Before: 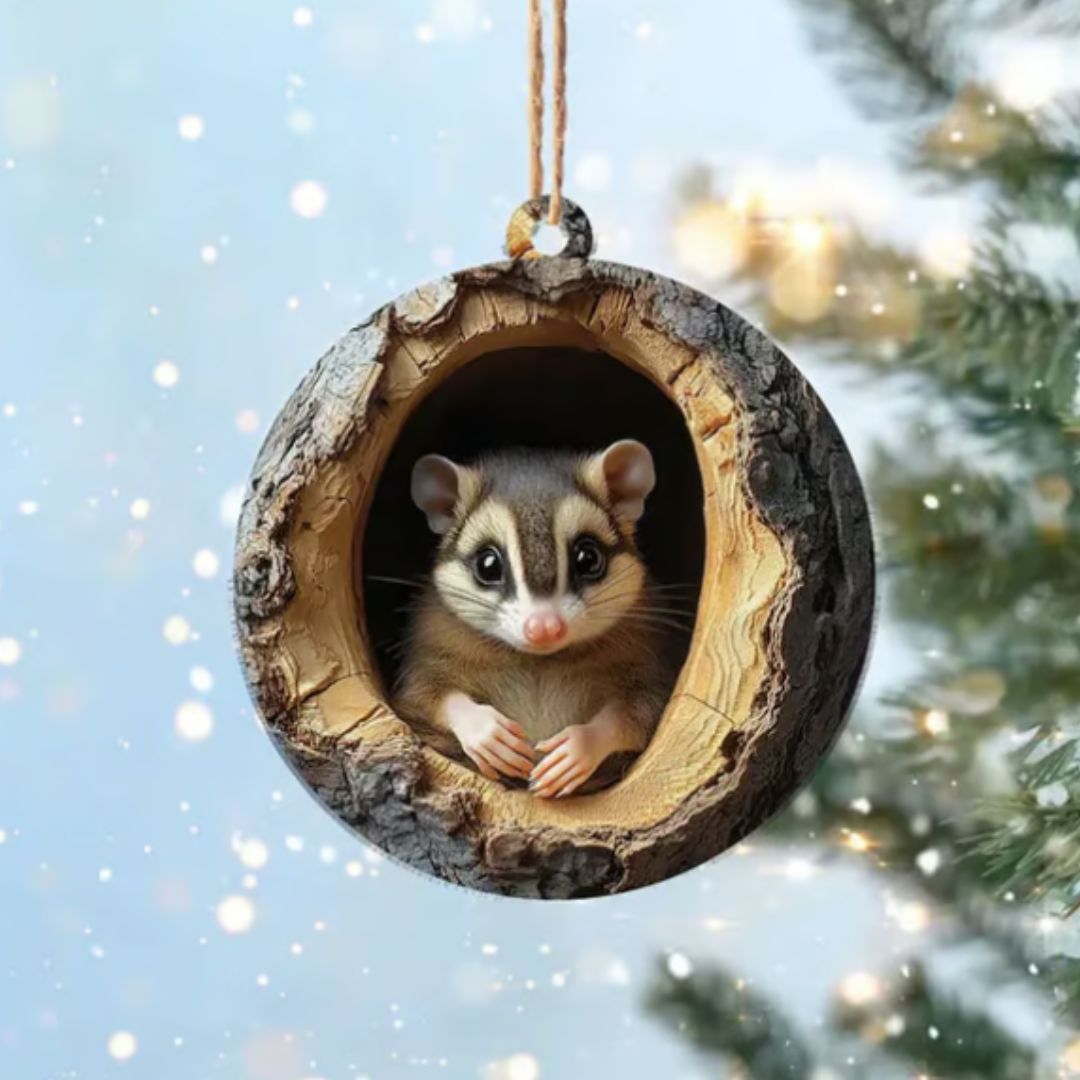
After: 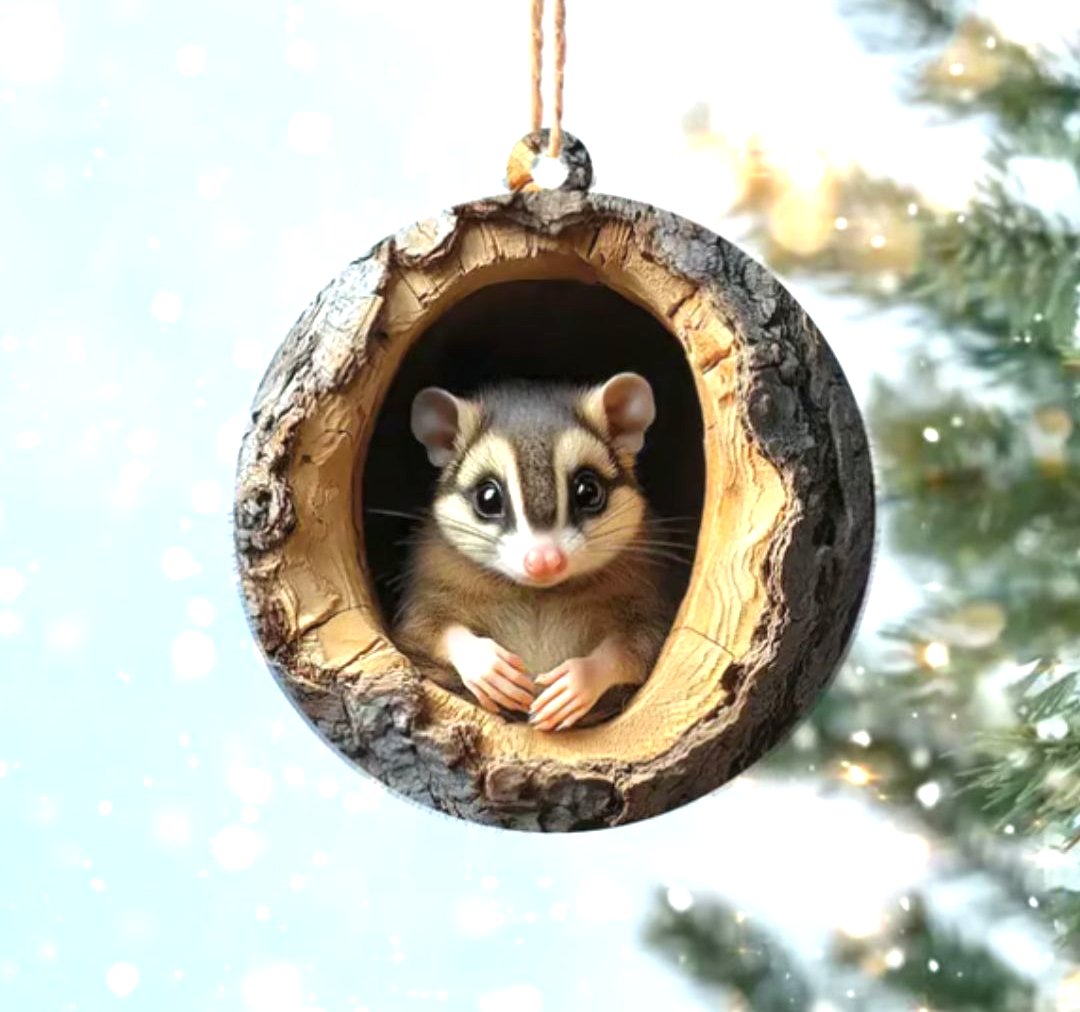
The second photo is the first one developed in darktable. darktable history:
crop and rotate: top 6.266%
exposure: black level correction 0, exposure 0.69 EV, compensate highlight preservation false
